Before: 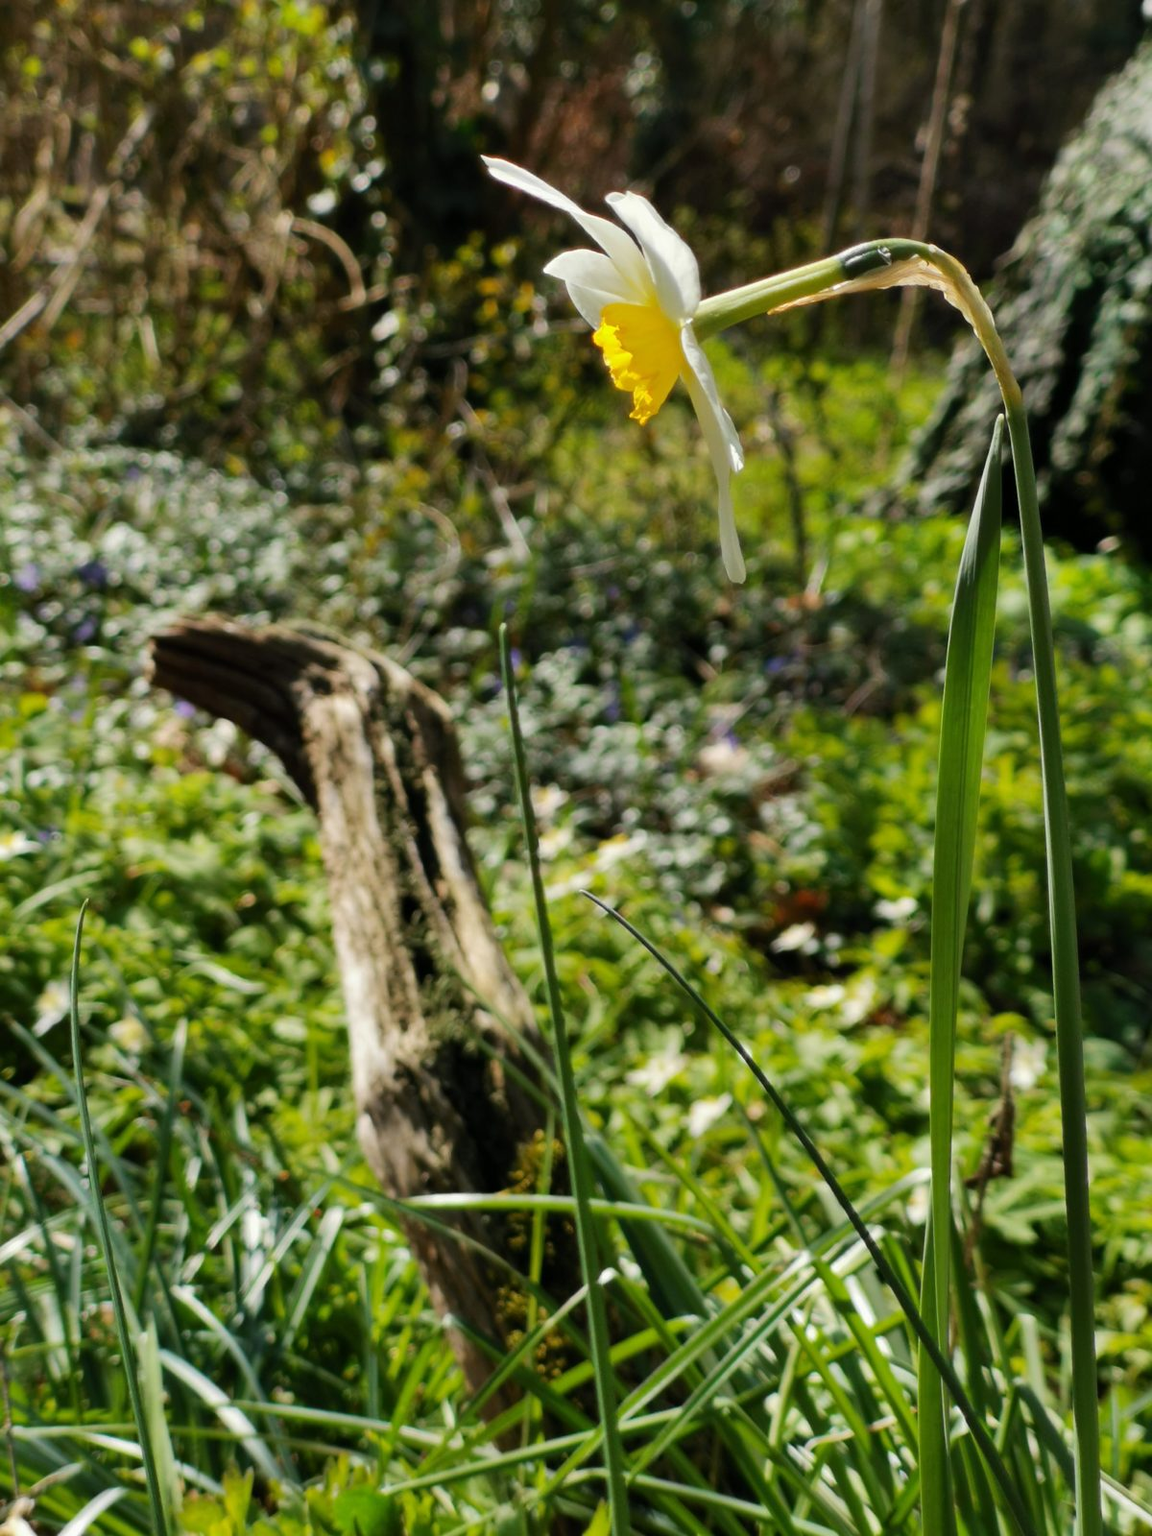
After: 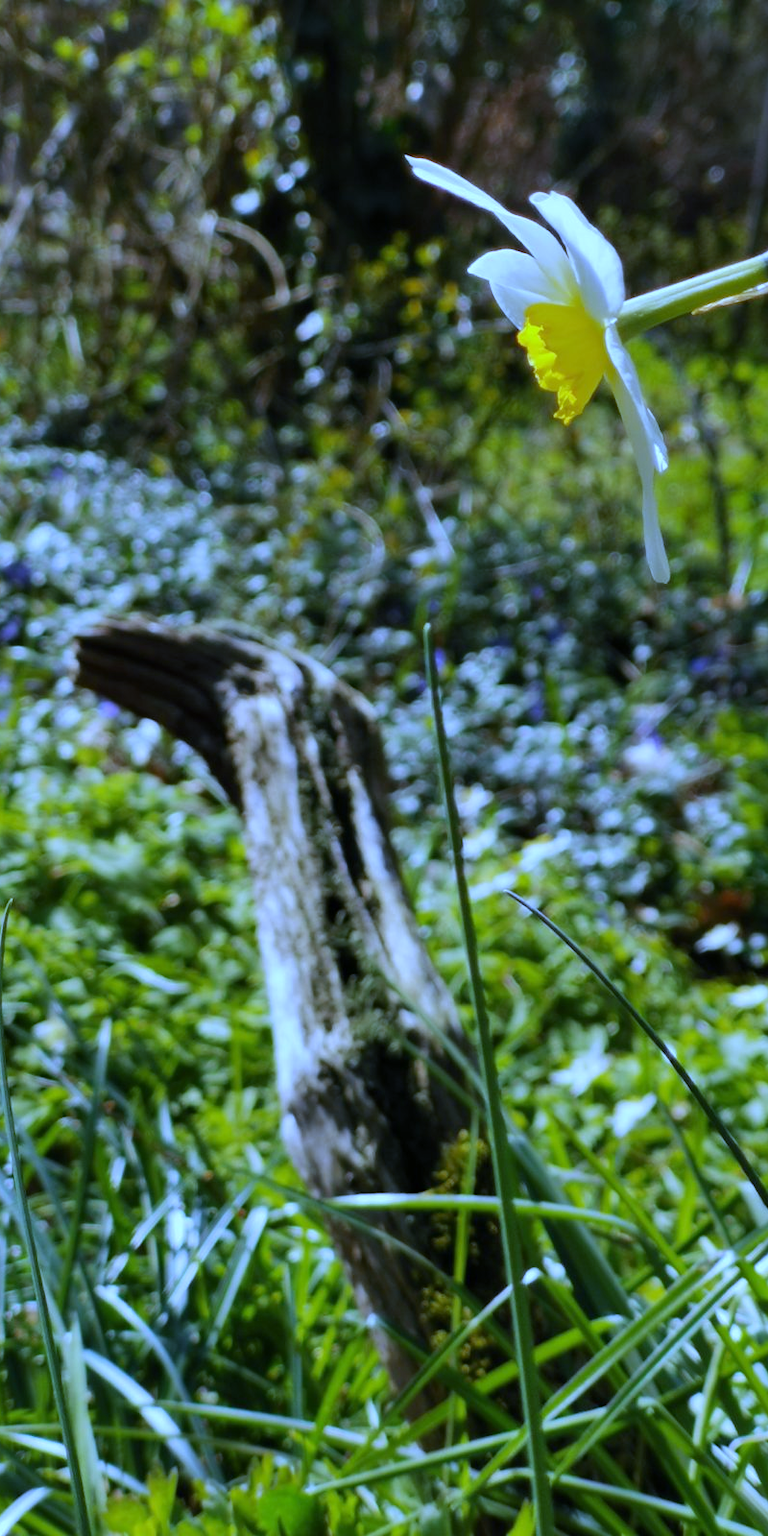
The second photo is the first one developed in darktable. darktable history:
crop and rotate: left 6.617%, right 26.717%
white balance: red 0.766, blue 1.537
